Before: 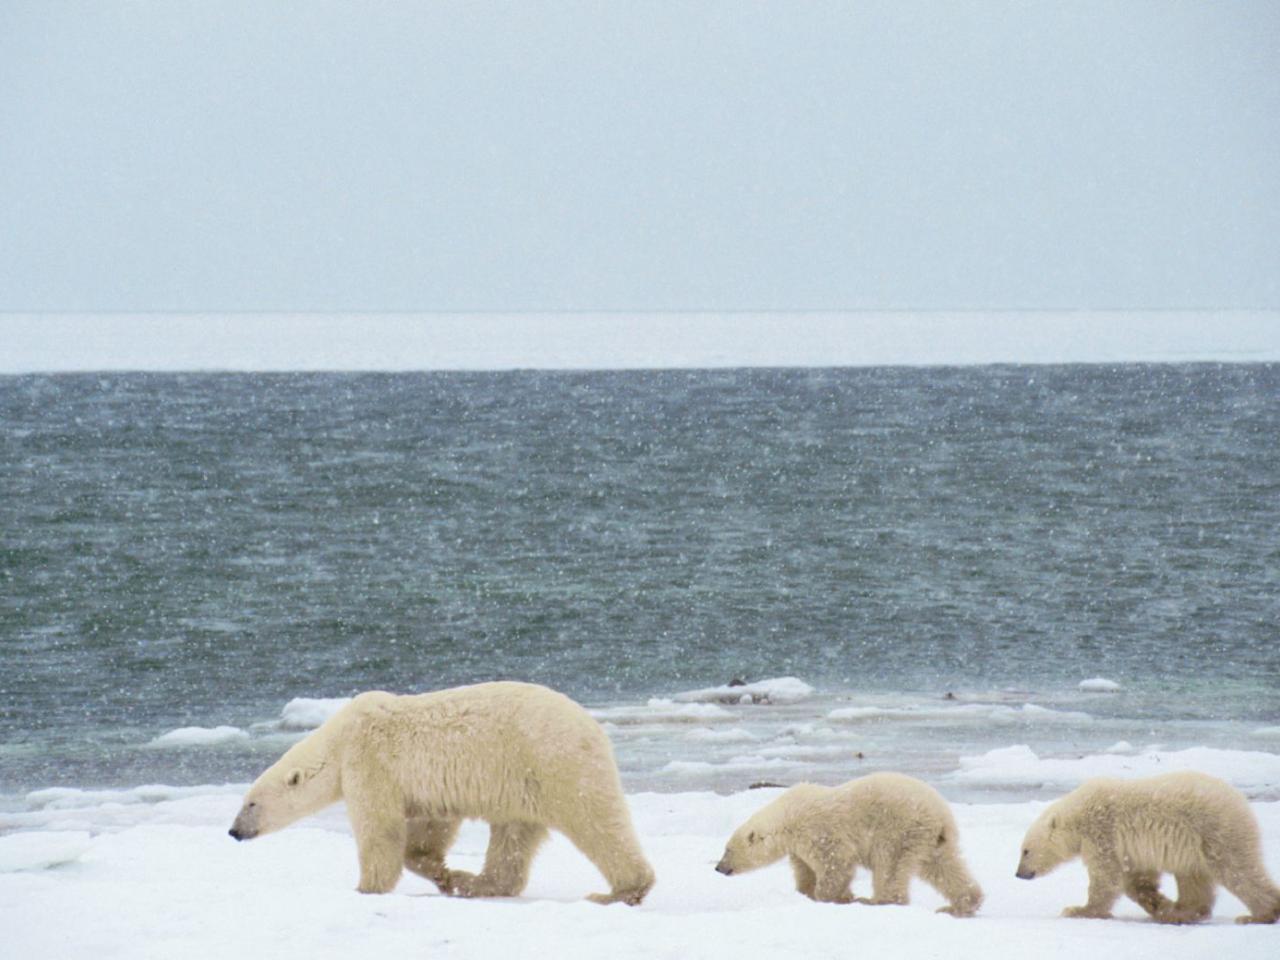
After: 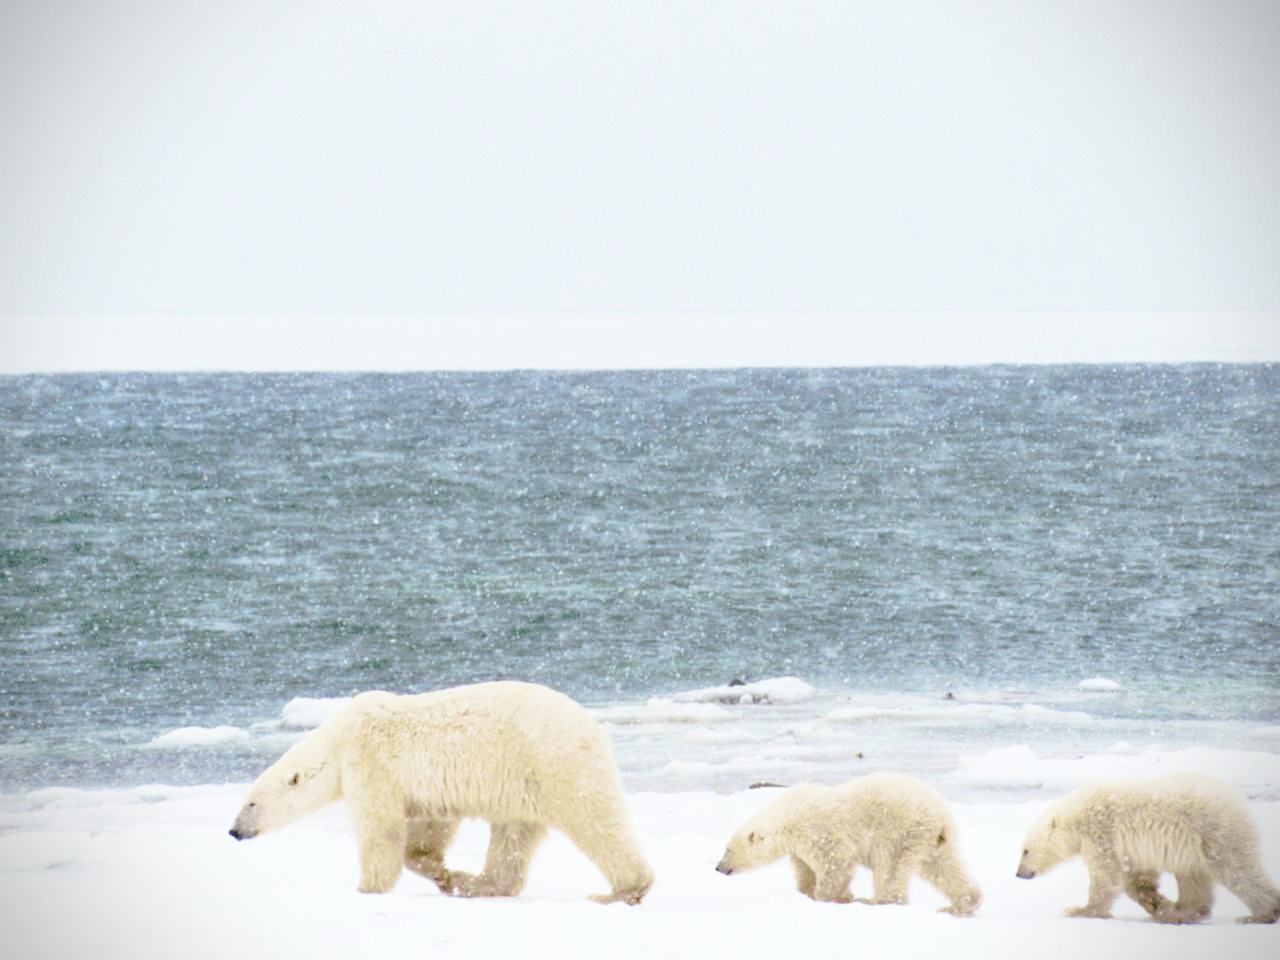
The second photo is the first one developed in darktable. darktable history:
base curve: curves: ch0 [(0, 0) (0.028, 0.03) (0.121, 0.232) (0.46, 0.748) (0.859, 0.968) (1, 1)], preserve colors none
vignetting: fall-off radius 63.3%, dithering 16-bit output, unbound false
